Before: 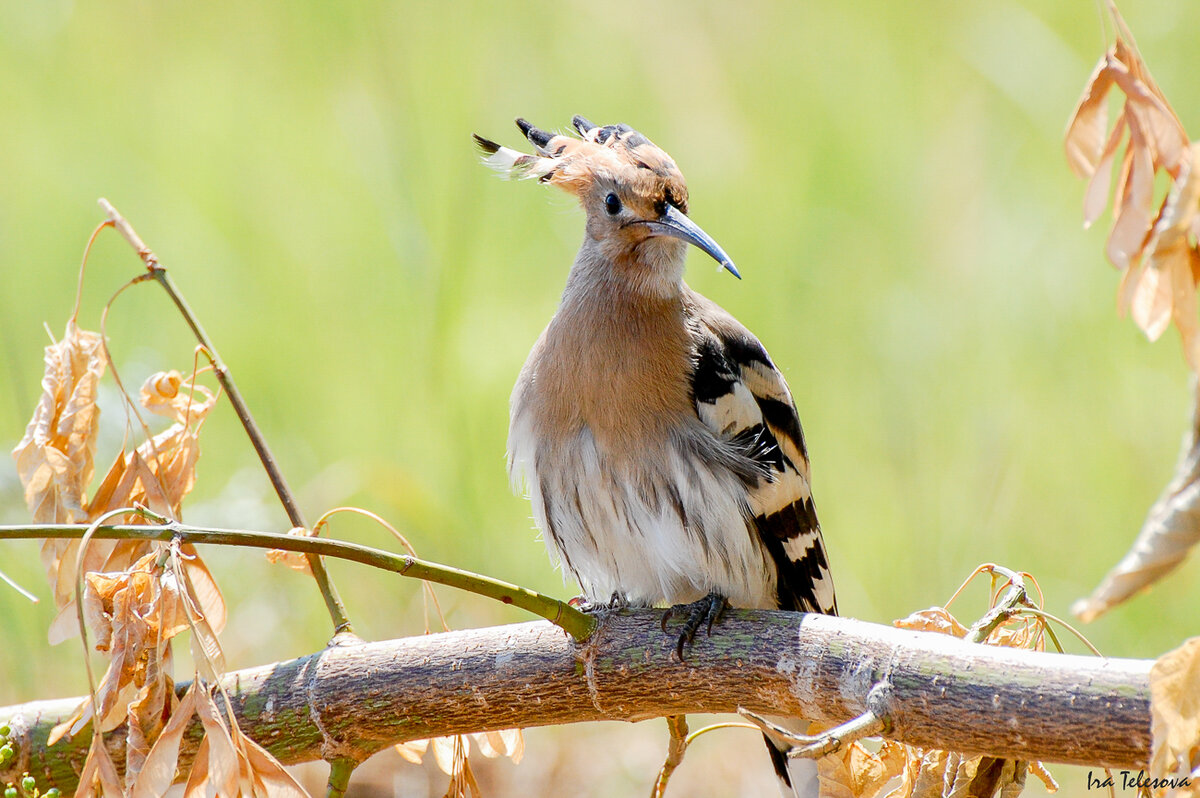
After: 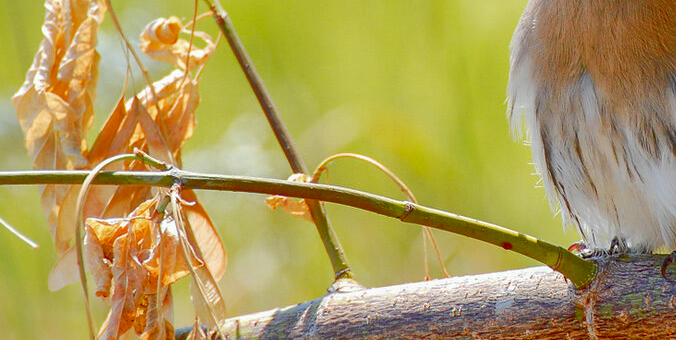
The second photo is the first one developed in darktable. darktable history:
shadows and highlights: shadows 60, highlights -60
crop: top 44.483%, right 43.593%, bottom 12.892%
exposure: compensate highlight preservation false
tone curve: curves: ch0 [(0, 0) (0.227, 0.17) (0.766, 0.774) (1, 1)]; ch1 [(0, 0) (0.114, 0.127) (0.437, 0.452) (0.498, 0.495) (0.579, 0.602) (1, 1)]; ch2 [(0, 0) (0.233, 0.259) (0.493, 0.492) (0.568, 0.596) (1, 1)], color space Lab, independent channels, preserve colors none
